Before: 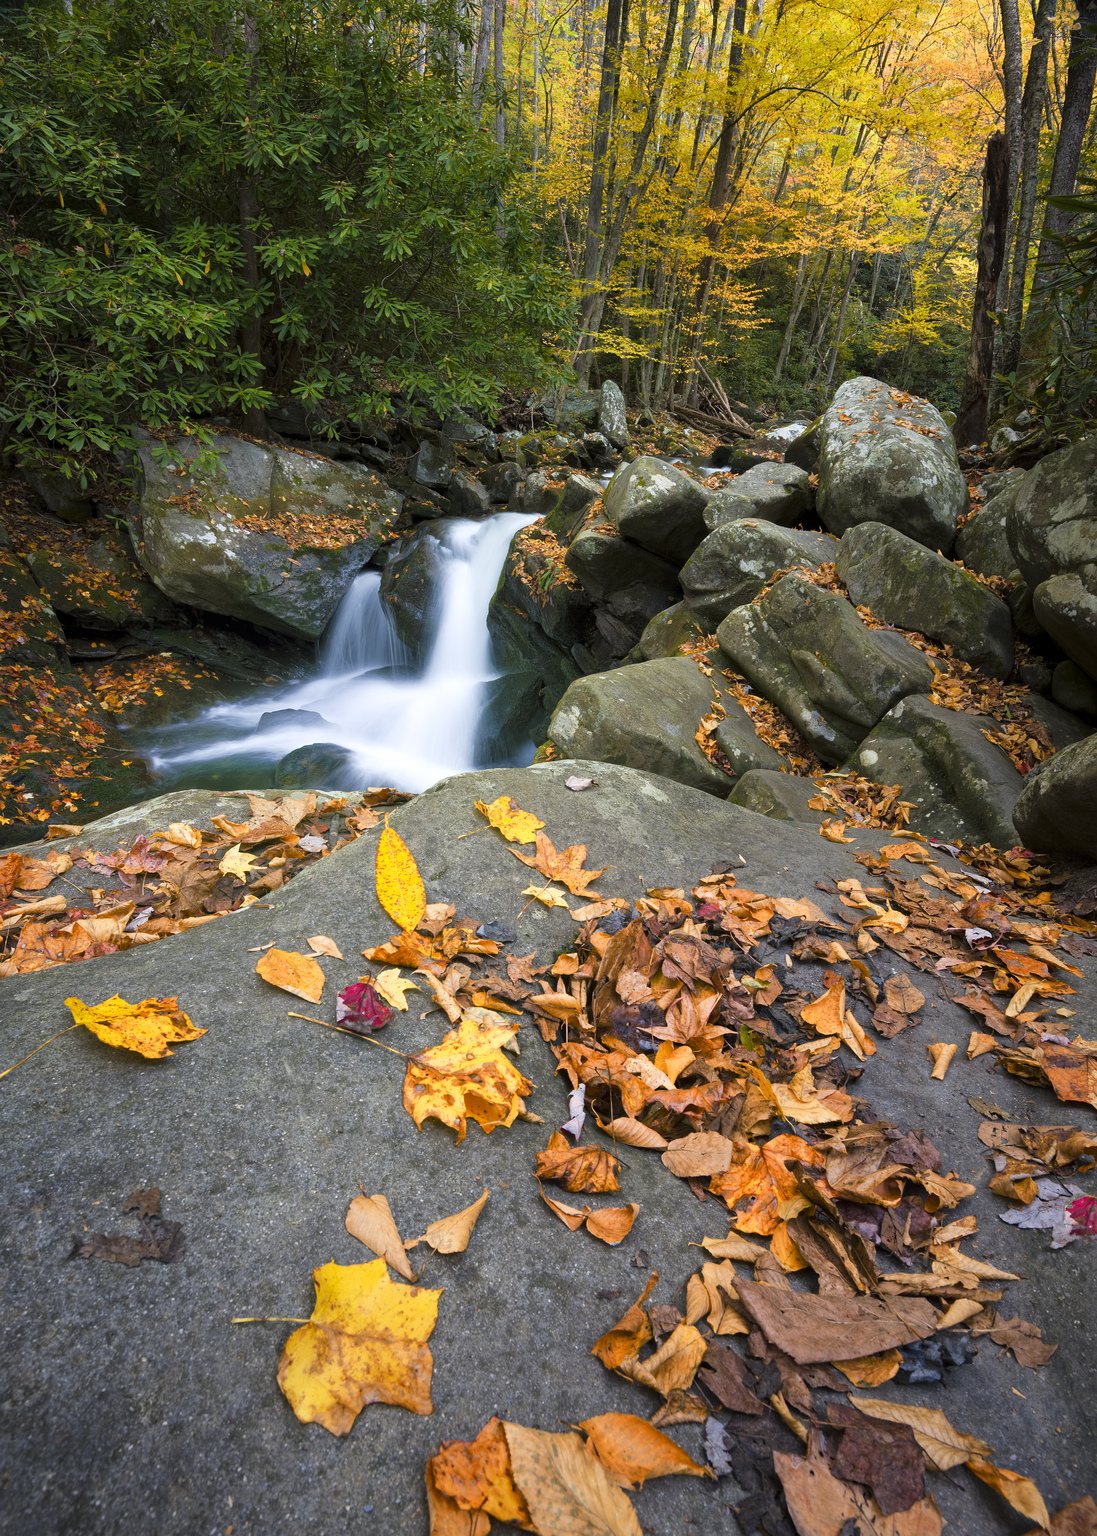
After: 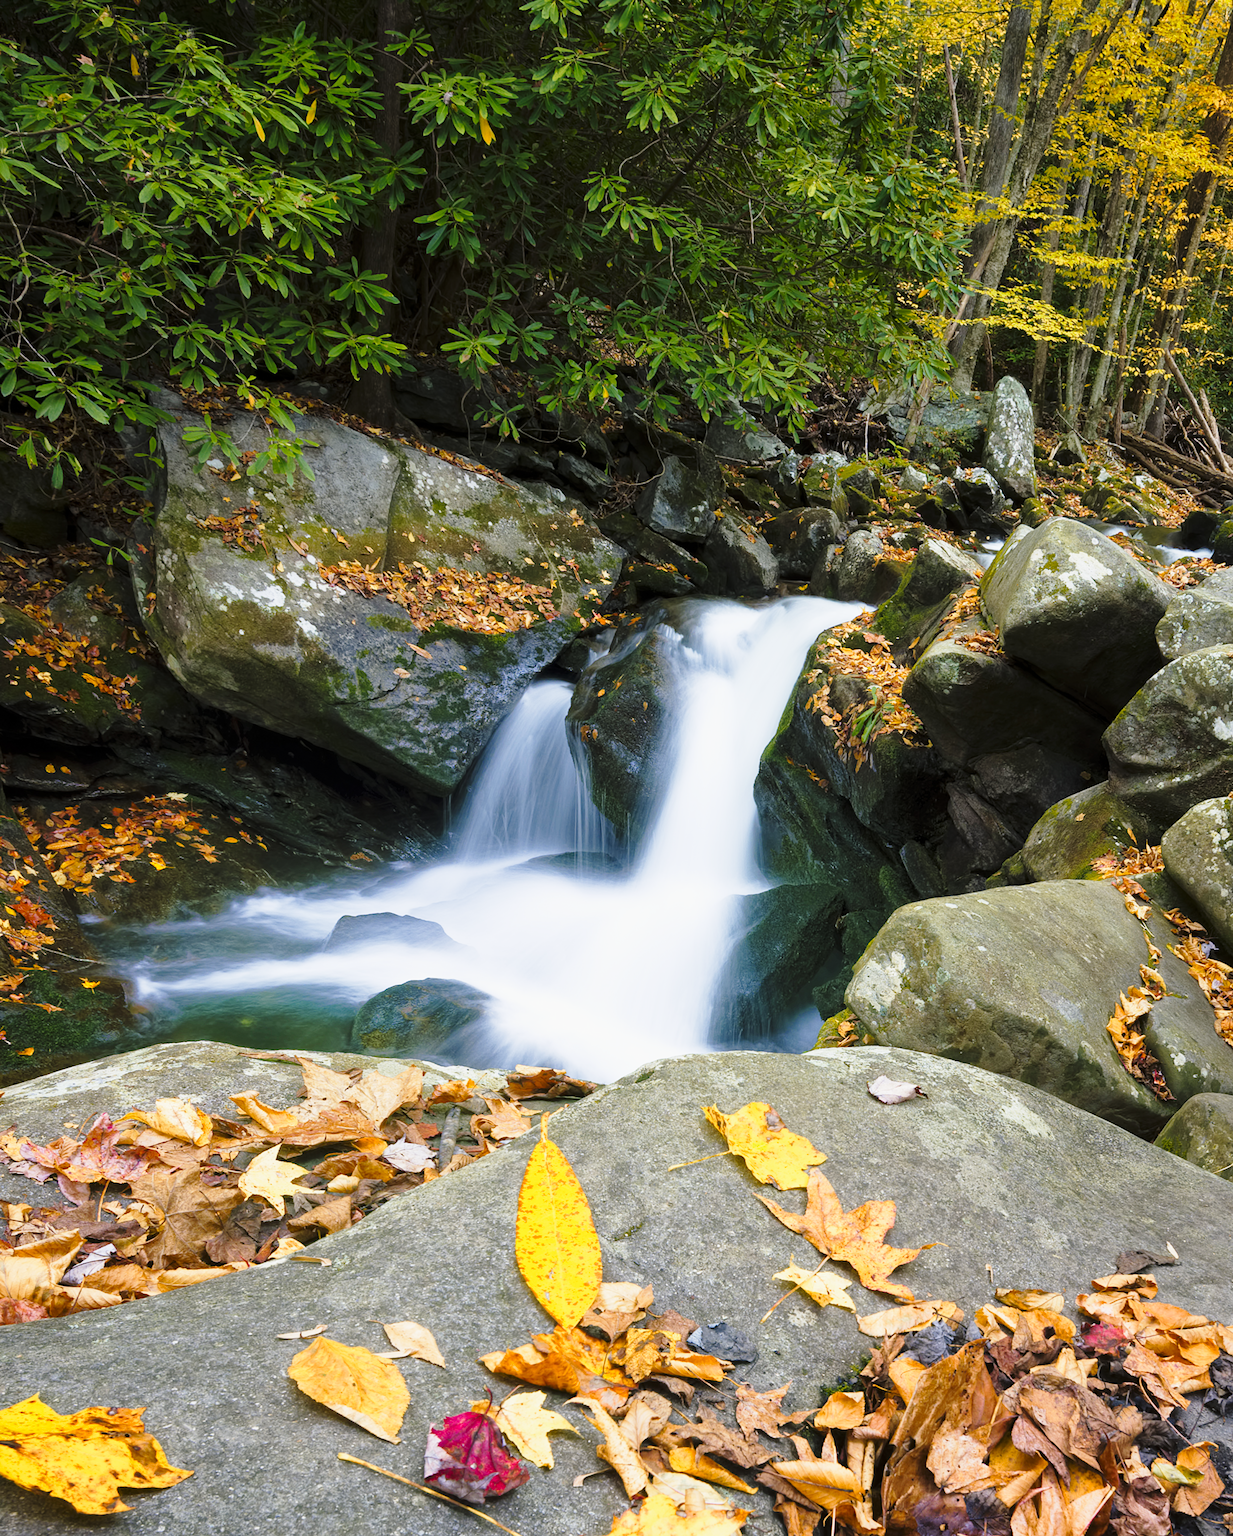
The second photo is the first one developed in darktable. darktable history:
crop and rotate: angle -4.99°, left 2.122%, top 6.945%, right 27.566%, bottom 30.519%
base curve: curves: ch0 [(0, 0) (0.028, 0.03) (0.121, 0.232) (0.46, 0.748) (0.859, 0.968) (1, 1)], preserve colors none
exposure: exposure -0.293 EV, compensate highlight preservation false
